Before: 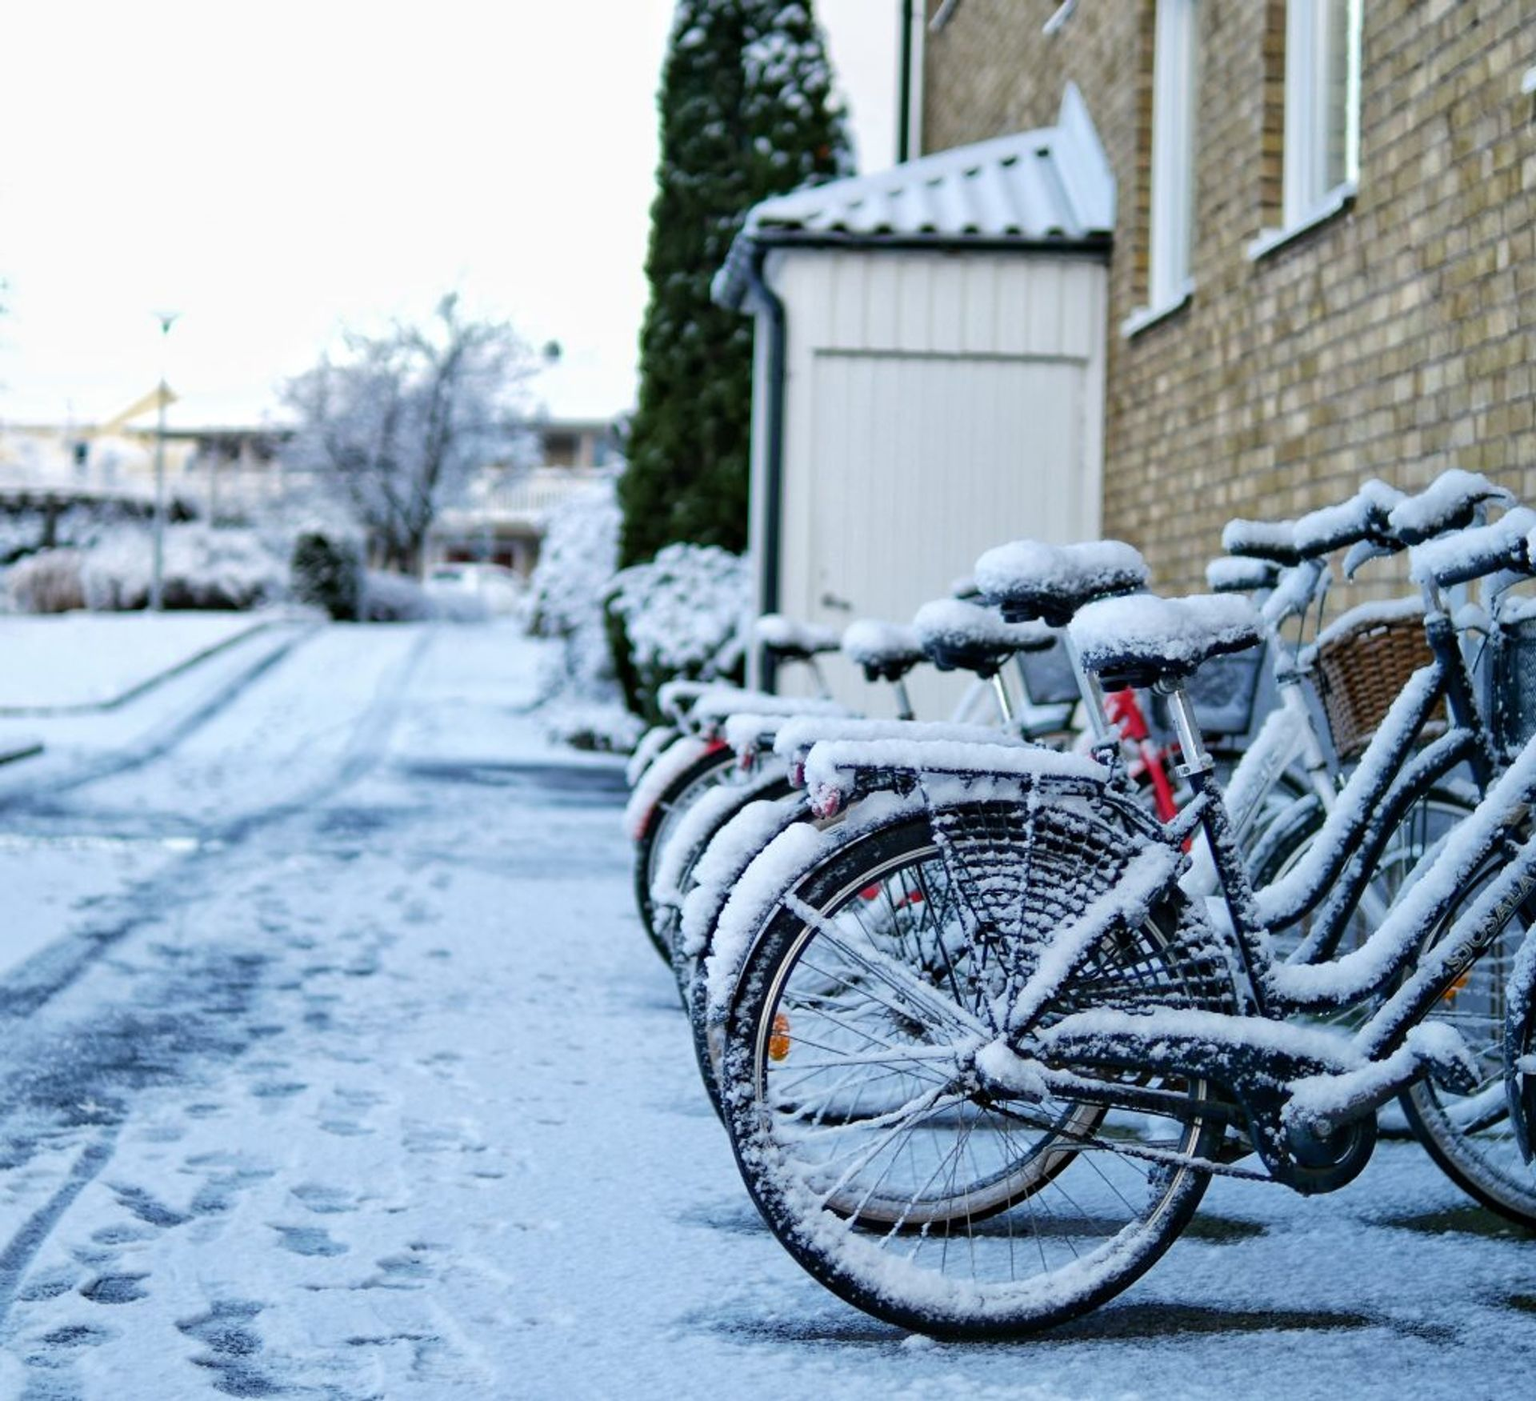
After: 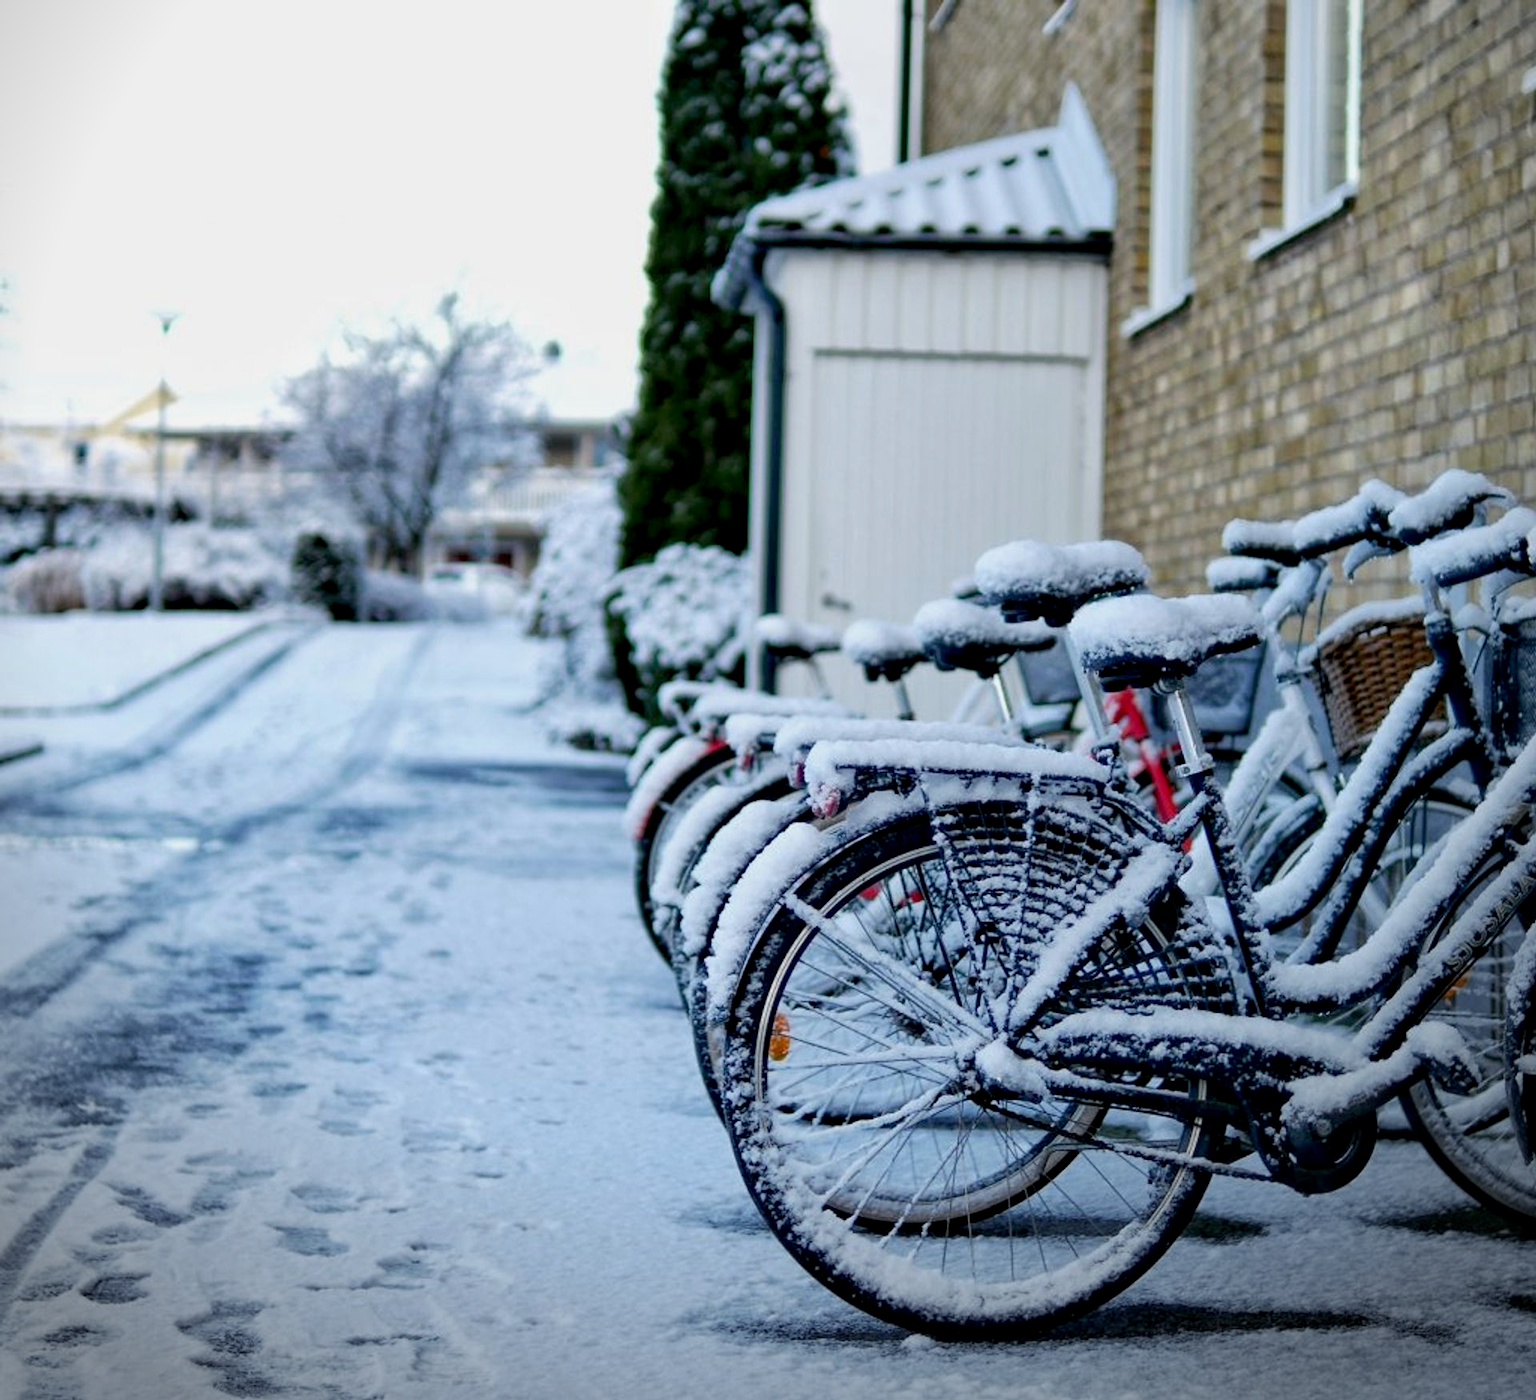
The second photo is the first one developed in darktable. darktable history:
exposure: black level correction 0.009, exposure -0.163 EV, compensate exposure bias true, compensate highlight preservation false
vignetting: fall-off start 91.45%, brightness -0.575, center (-0.052, -0.351)
